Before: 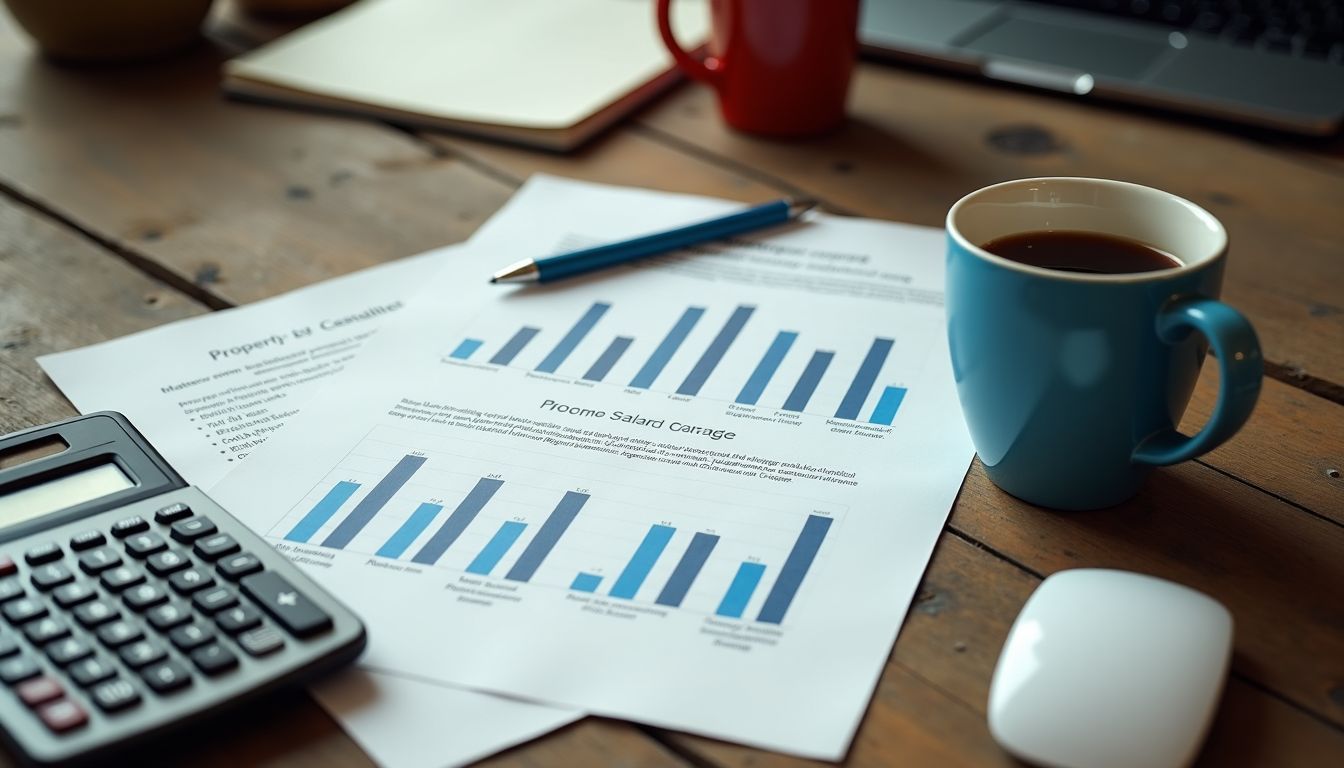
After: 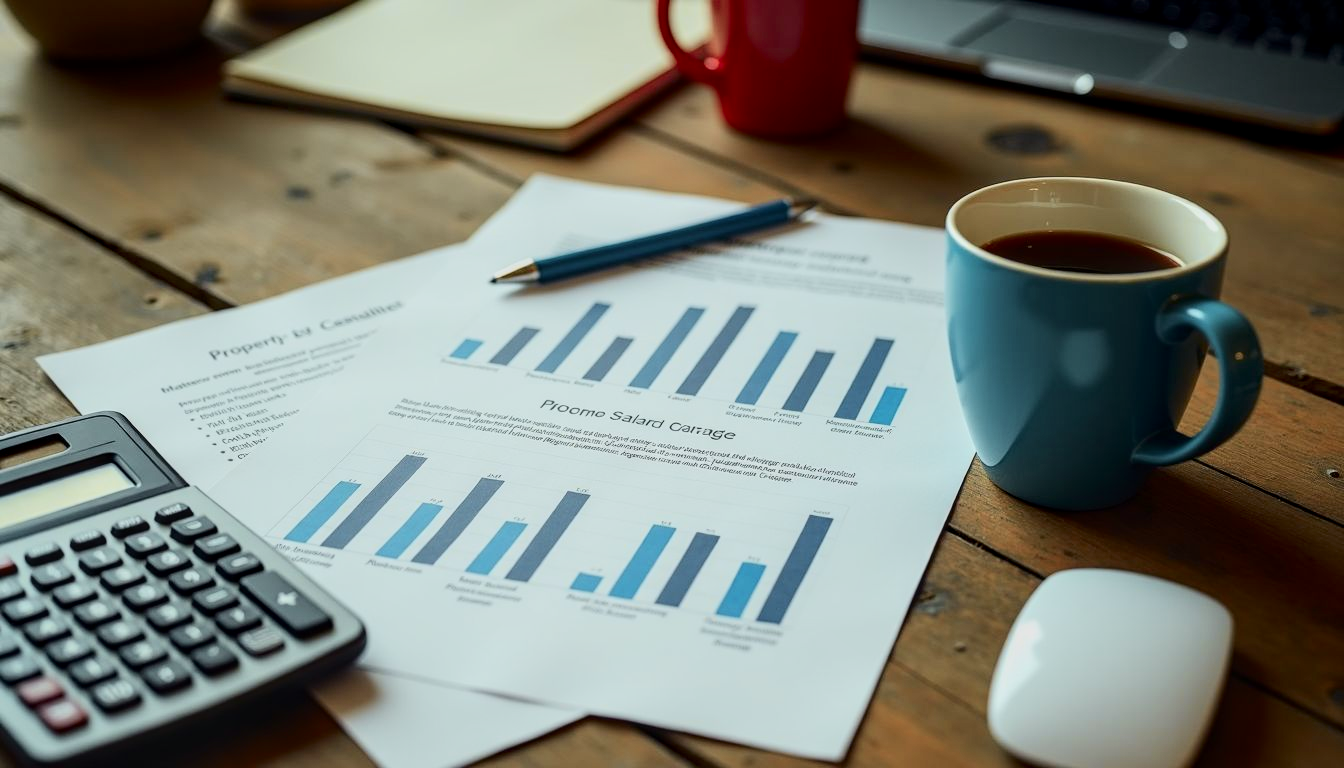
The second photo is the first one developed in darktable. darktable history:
local contrast: on, module defaults
tone curve: curves: ch0 [(0, 0) (0.091, 0.066) (0.184, 0.16) (0.491, 0.519) (0.748, 0.765) (1, 0.919)]; ch1 [(0, 0) (0.179, 0.173) (0.322, 0.32) (0.424, 0.424) (0.502, 0.5) (0.56, 0.575) (0.631, 0.675) (0.777, 0.806) (1, 1)]; ch2 [(0, 0) (0.434, 0.447) (0.497, 0.498) (0.539, 0.566) (0.676, 0.691) (1, 1)], color space Lab, independent channels, preserve colors none
